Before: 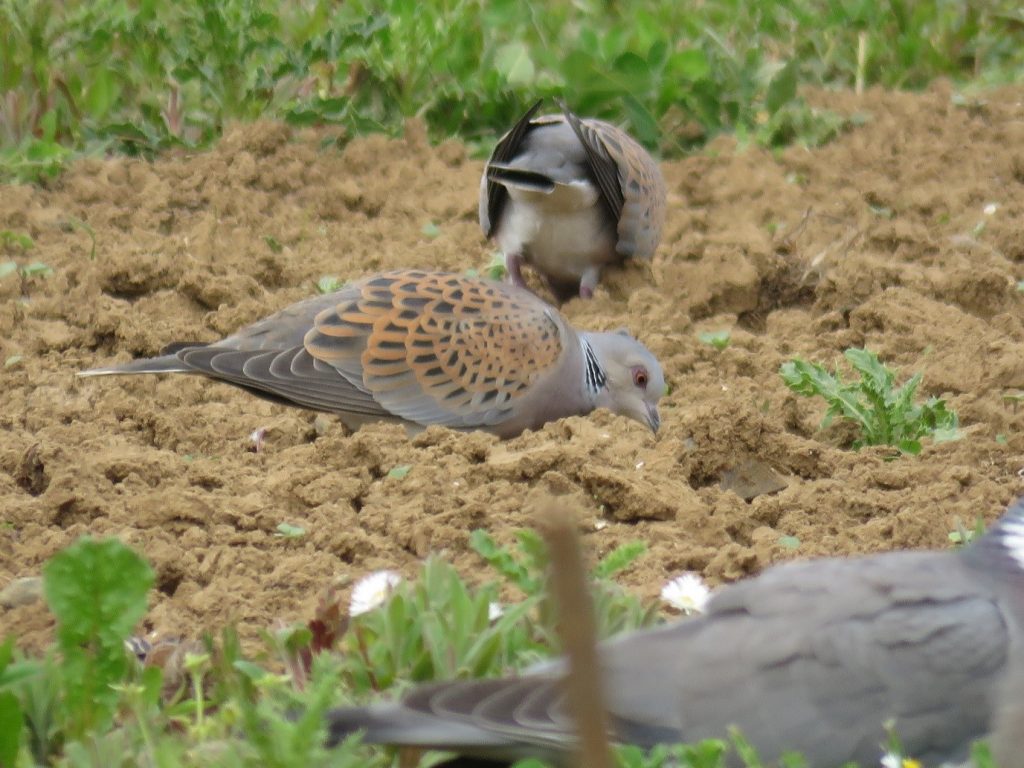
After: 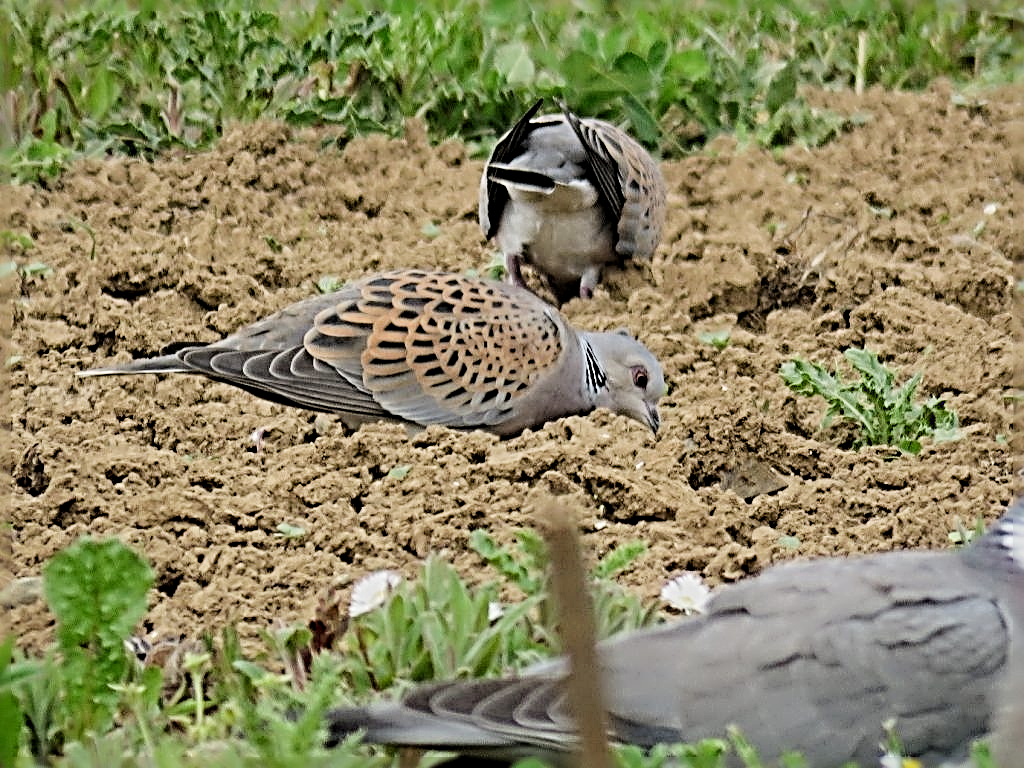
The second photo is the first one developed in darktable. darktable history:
local contrast: highlights 100%, shadows 100%, detail 120%, midtone range 0.2
sharpen: radius 4.001, amount 2
filmic rgb: black relative exposure -7.65 EV, white relative exposure 4.56 EV, hardness 3.61
tone equalizer: -8 EV -0.417 EV, -7 EV -0.389 EV, -6 EV -0.333 EV, -5 EV -0.222 EV, -3 EV 0.222 EV, -2 EV 0.333 EV, -1 EV 0.389 EV, +0 EV 0.417 EV, edges refinement/feathering 500, mask exposure compensation -1.57 EV, preserve details no
